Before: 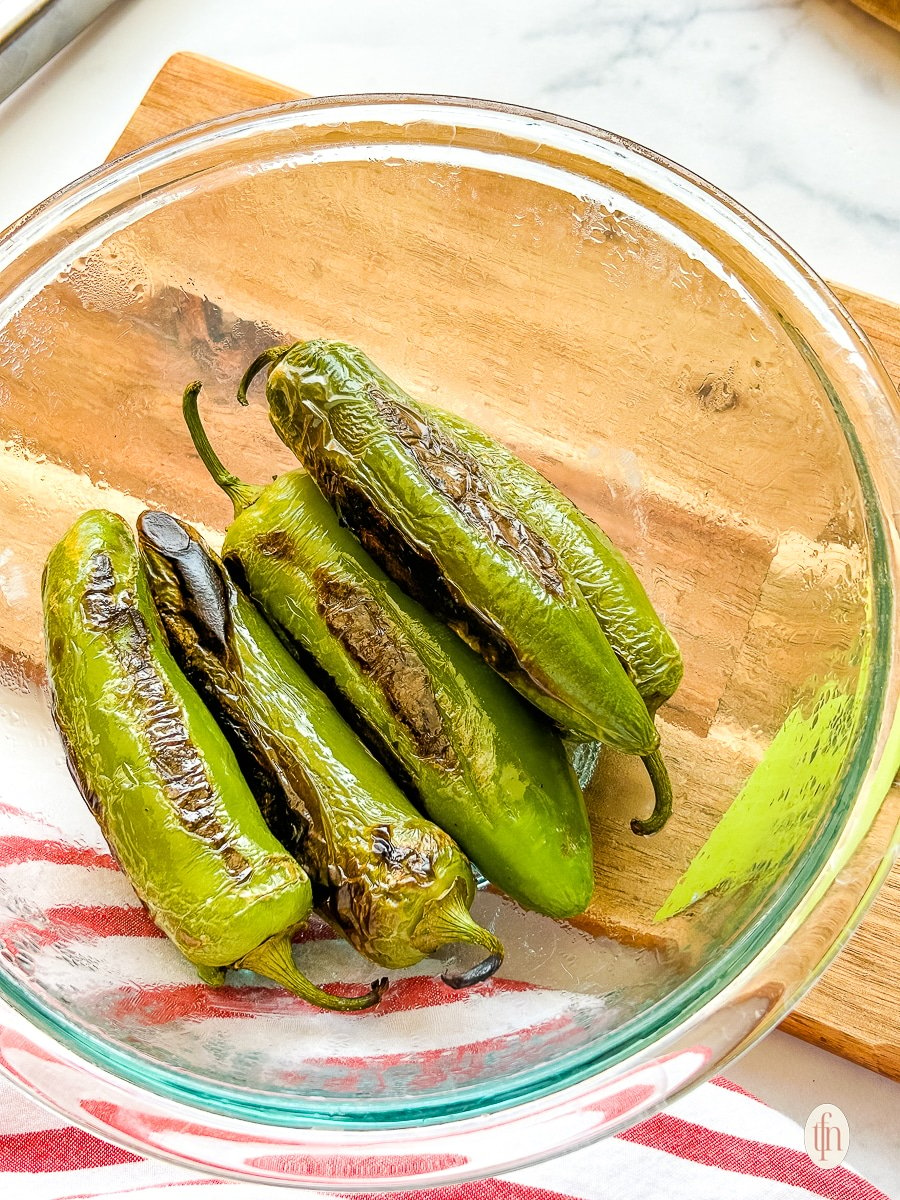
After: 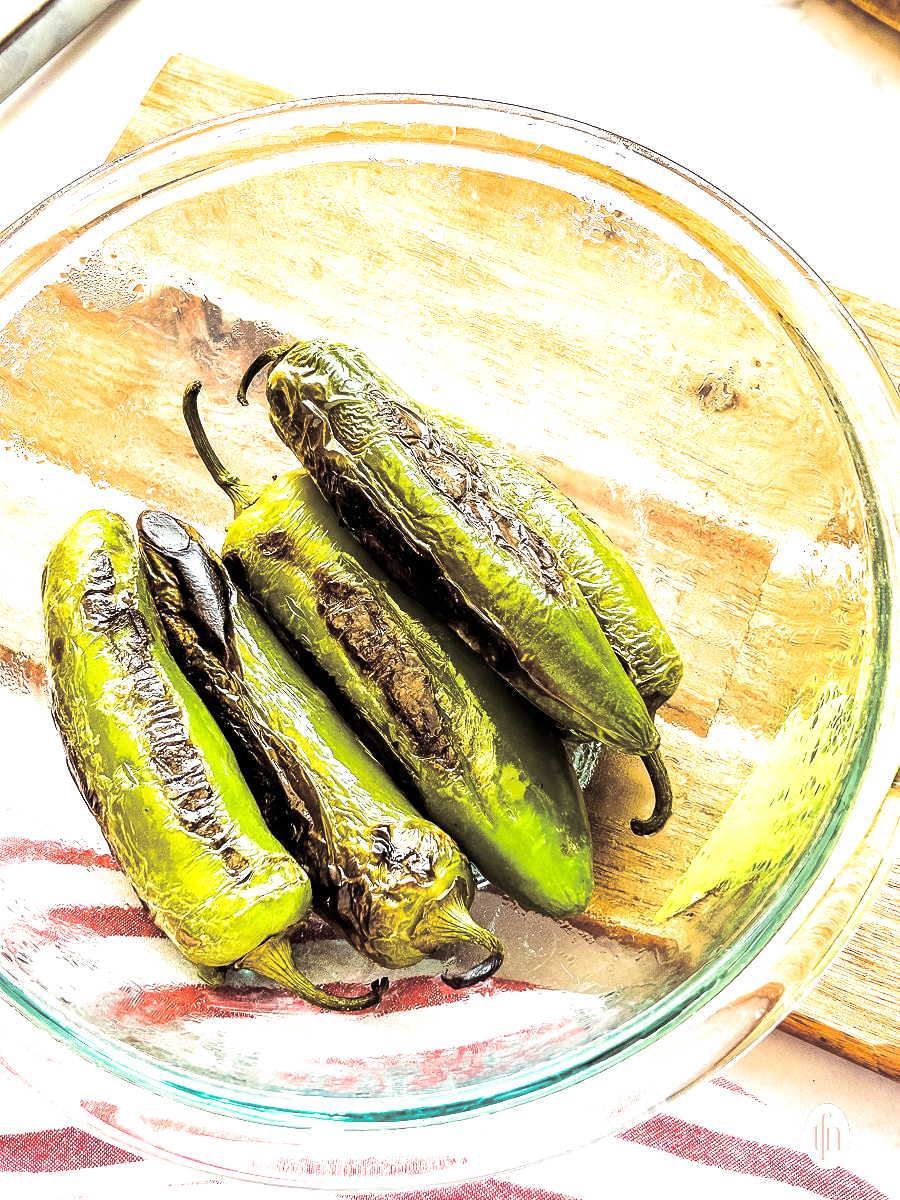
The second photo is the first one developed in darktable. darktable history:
white balance: red 0.988, blue 1.017
tone equalizer: -8 EV -1.08 EV, -7 EV -1.01 EV, -6 EV -0.867 EV, -5 EV -0.578 EV, -3 EV 0.578 EV, -2 EV 0.867 EV, -1 EV 1.01 EV, +0 EV 1.08 EV, edges refinement/feathering 500, mask exposure compensation -1.57 EV, preserve details no
split-toning: shadows › saturation 0.2
